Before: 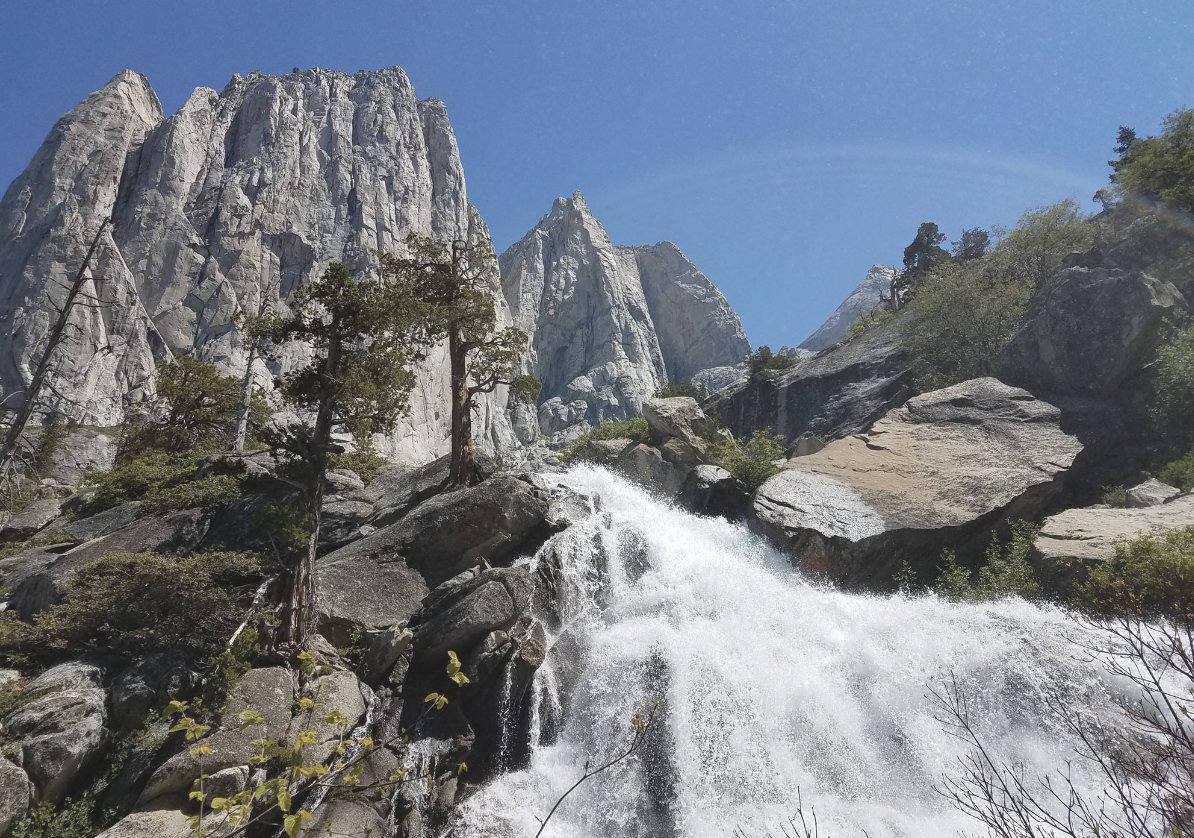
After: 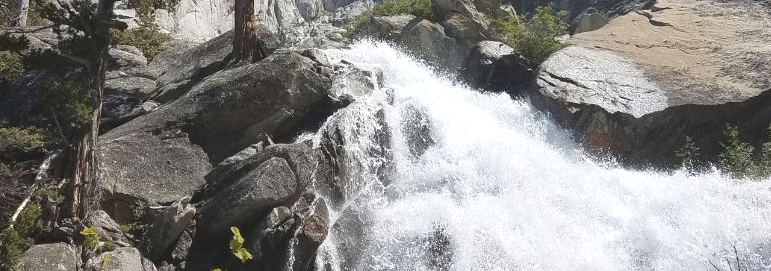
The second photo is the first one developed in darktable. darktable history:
crop: left 18.233%, top 50.705%, right 17.111%, bottom 16.931%
exposure: exposure 0.201 EV, compensate highlight preservation false
